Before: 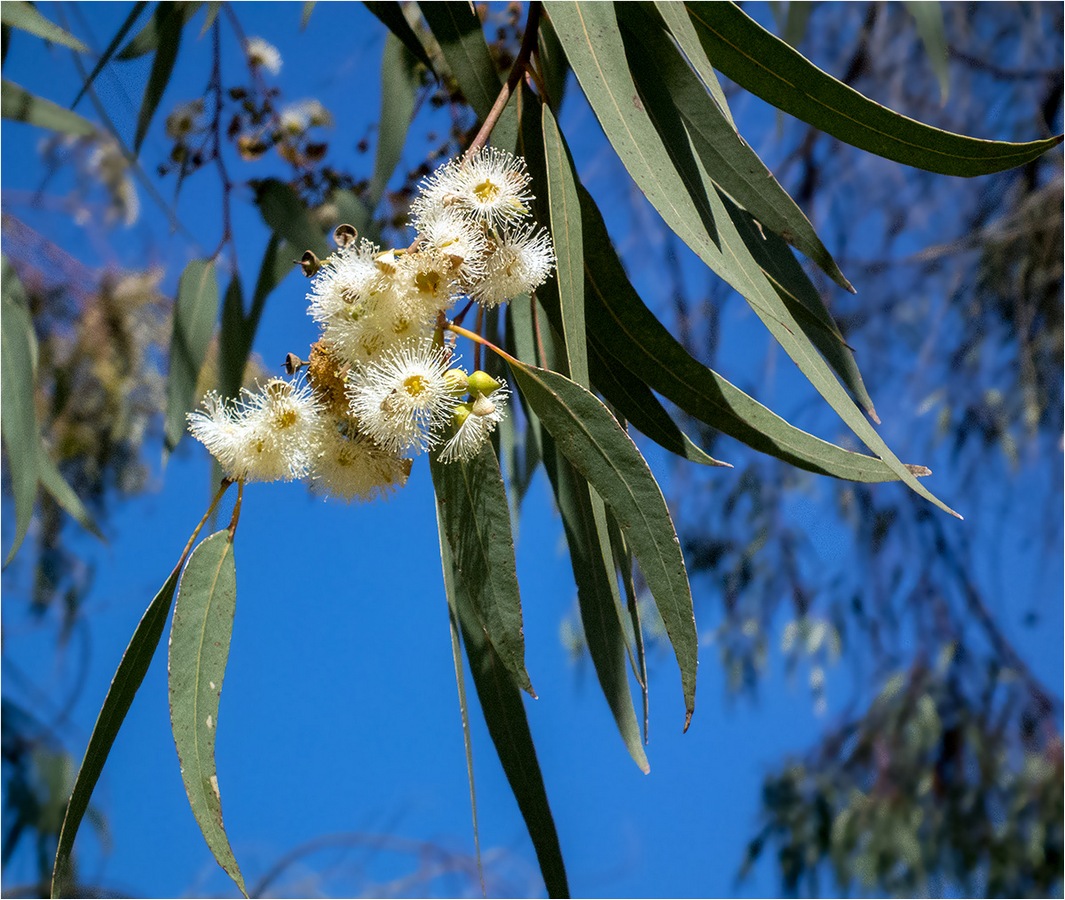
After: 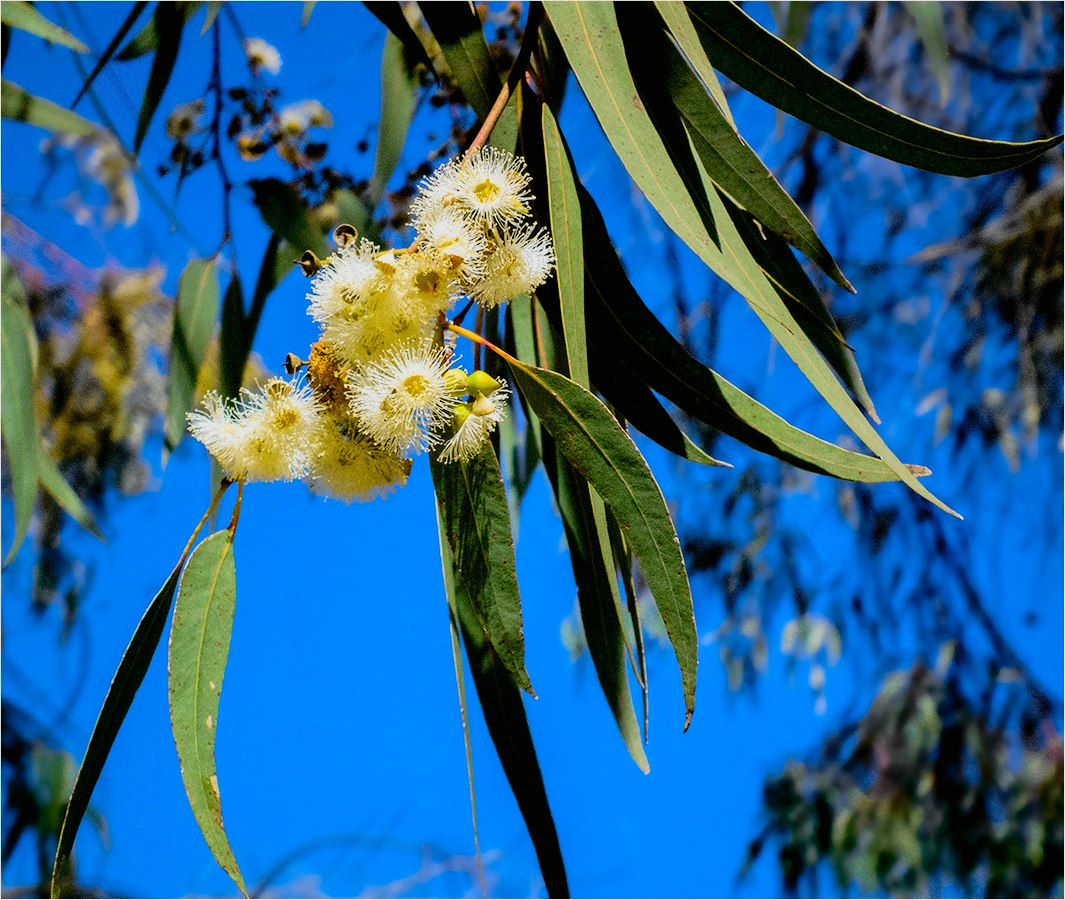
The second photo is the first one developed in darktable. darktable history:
tone curve: curves: ch0 [(0, 0.008) (0.107, 0.091) (0.278, 0.351) (0.457, 0.562) (0.628, 0.738) (0.839, 0.909) (0.998, 0.978)]; ch1 [(0, 0) (0.437, 0.408) (0.474, 0.479) (0.502, 0.5) (0.527, 0.519) (0.561, 0.575) (0.608, 0.665) (0.669, 0.748) (0.859, 0.899) (1, 1)]; ch2 [(0, 0) (0.33, 0.301) (0.421, 0.443) (0.473, 0.498) (0.502, 0.504) (0.522, 0.527) (0.549, 0.583) (0.644, 0.703) (1, 1)], color space Lab, independent channels, preserve colors none
color balance rgb: perceptual saturation grading › global saturation 25%, perceptual brilliance grading › mid-tones 10%, perceptual brilliance grading › shadows 15%, global vibrance 20%
exposure: black level correction 0.009, exposure -0.637 EV, compensate highlight preservation false
